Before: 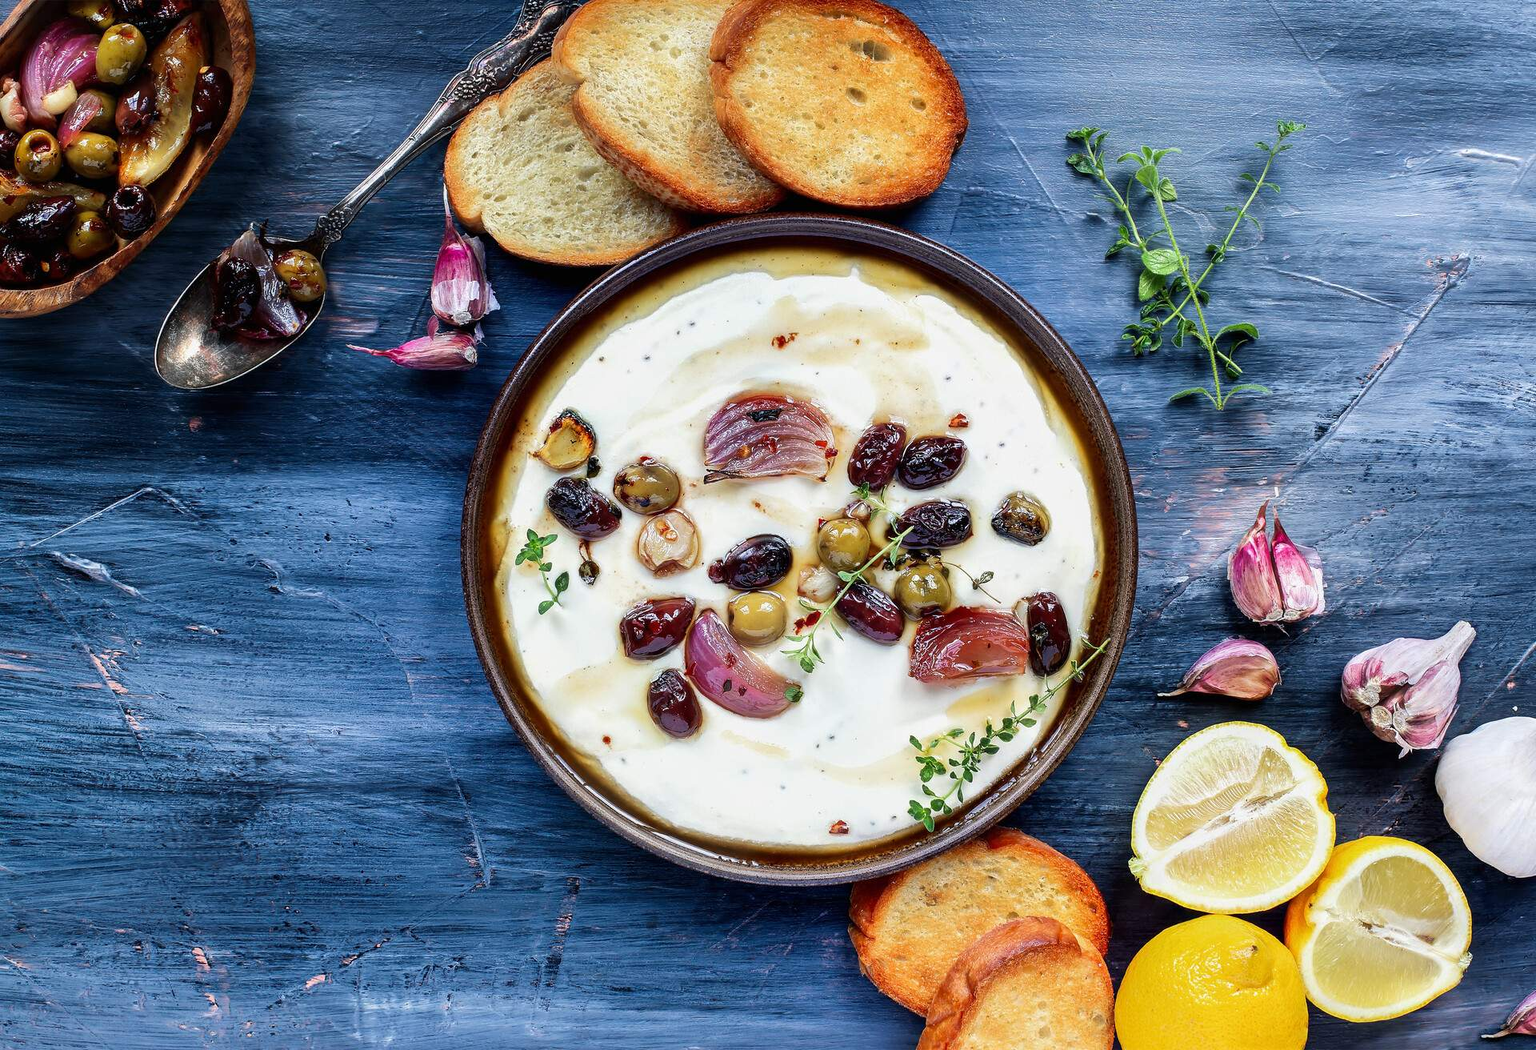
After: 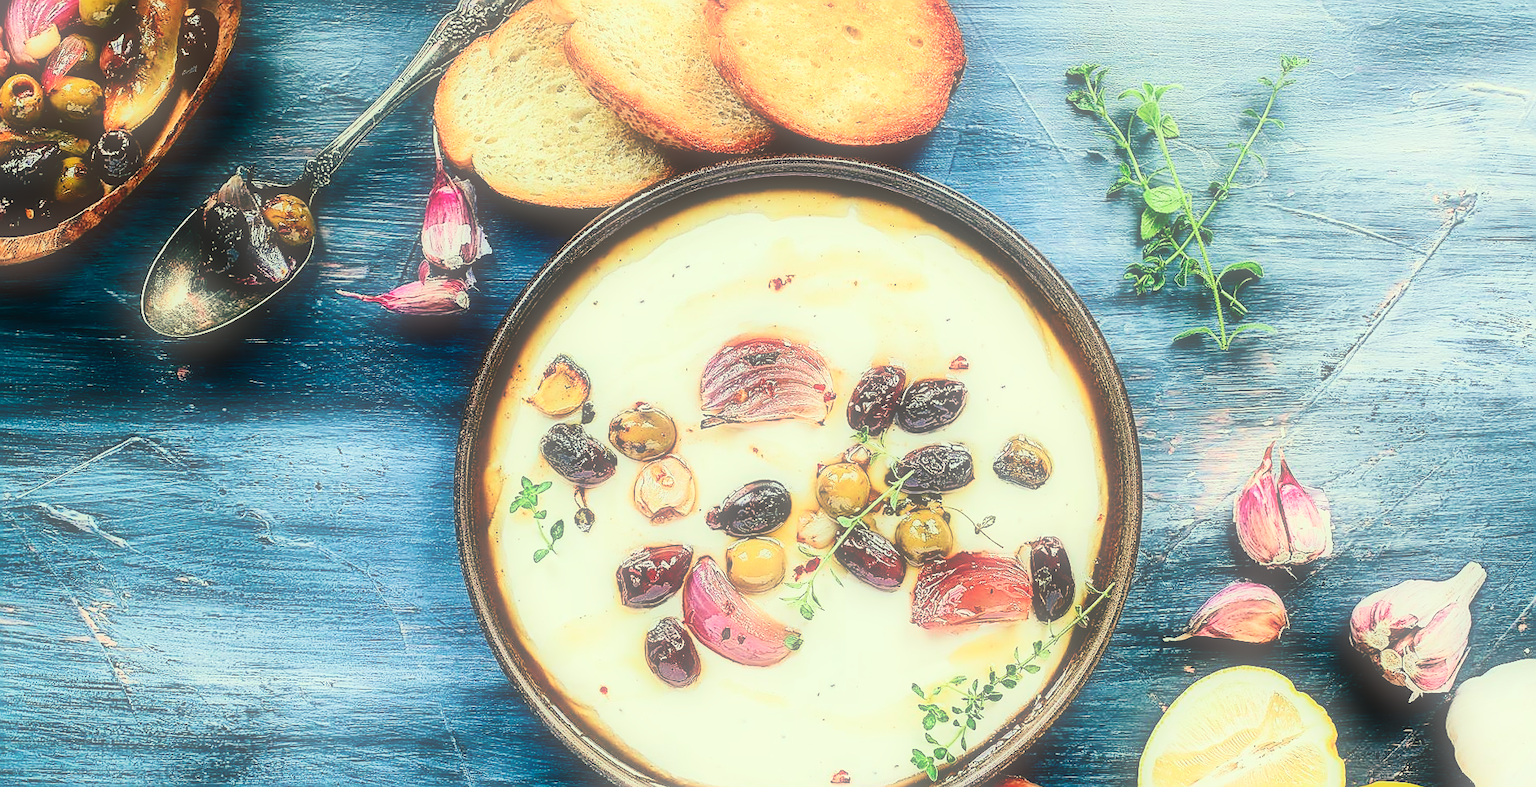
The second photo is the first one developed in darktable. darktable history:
color balance: mode lift, gamma, gain (sRGB), lift [1, 0.69, 1, 1], gamma [1, 1.482, 1, 1], gain [1, 1, 1, 0.802]
rotate and perspective: rotation -0.45°, automatic cropping original format, crop left 0.008, crop right 0.992, crop top 0.012, crop bottom 0.988
filmic rgb: black relative exposure -7.65 EV, white relative exposure 4.56 EV, hardness 3.61
exposure: black level correction 0, exposure 1.2 EV, compensate highlight preservation false
sharpen: radius 1.4, amount 1.25, threshold 0.7
contrast brightness saturation: contrast 0.23, brightness 0.1, saturation 0.29
soften: size 60.24%, saturation 65.46%, brightness 0.506 EV, mix 25.7%
crop: left 0.387%, top 5.469%, bottom 19.809%
